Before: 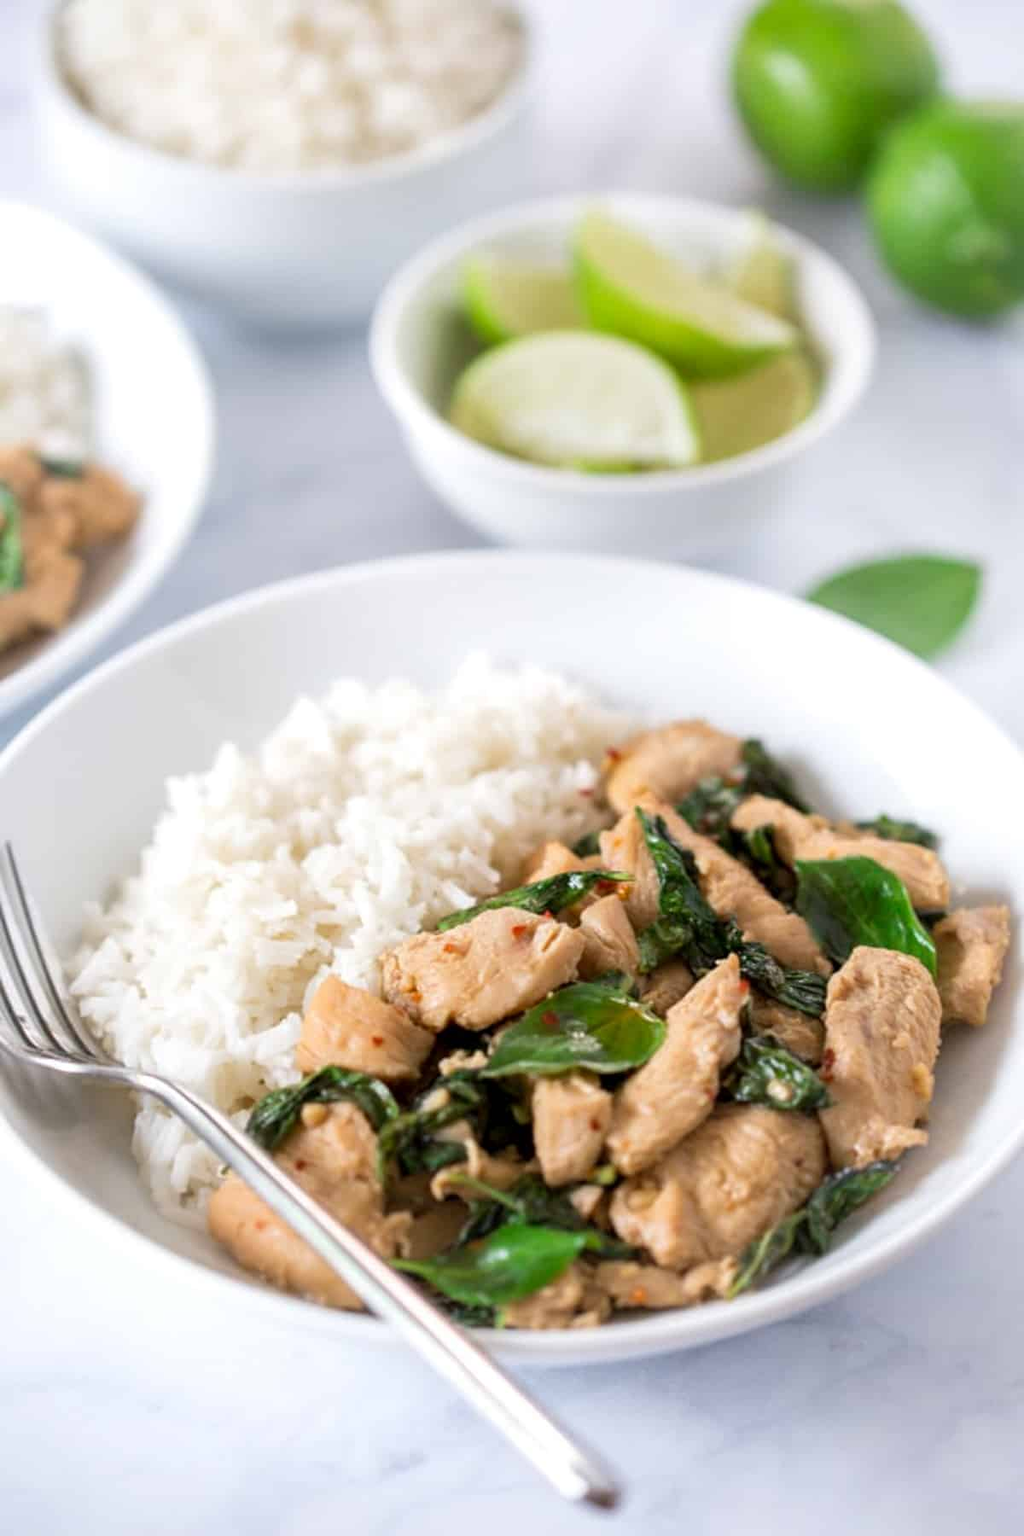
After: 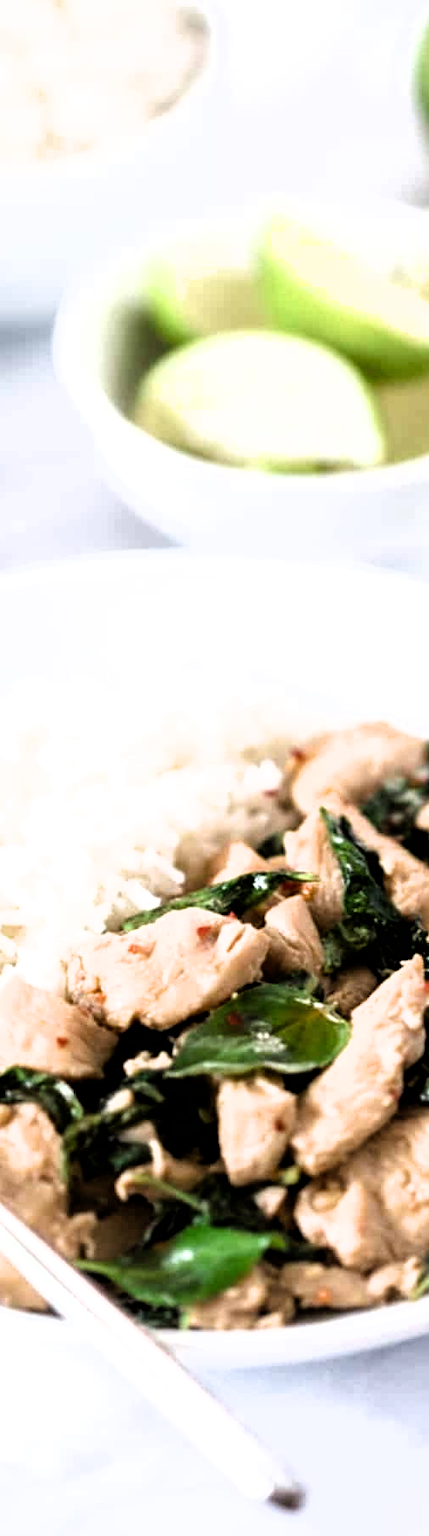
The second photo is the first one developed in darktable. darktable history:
filmic rgb: black relative exposure -8.19 EV, white relative exposure 2.22 EV, hardness 7.12, latitude 85.71%, contrast 1.702, highlights saturation mix -3.01%, shadows ↔ highlights balance -2.38%, iterations of high-quality reconstruction 10
crop: left 30.84%, right 27.174%
